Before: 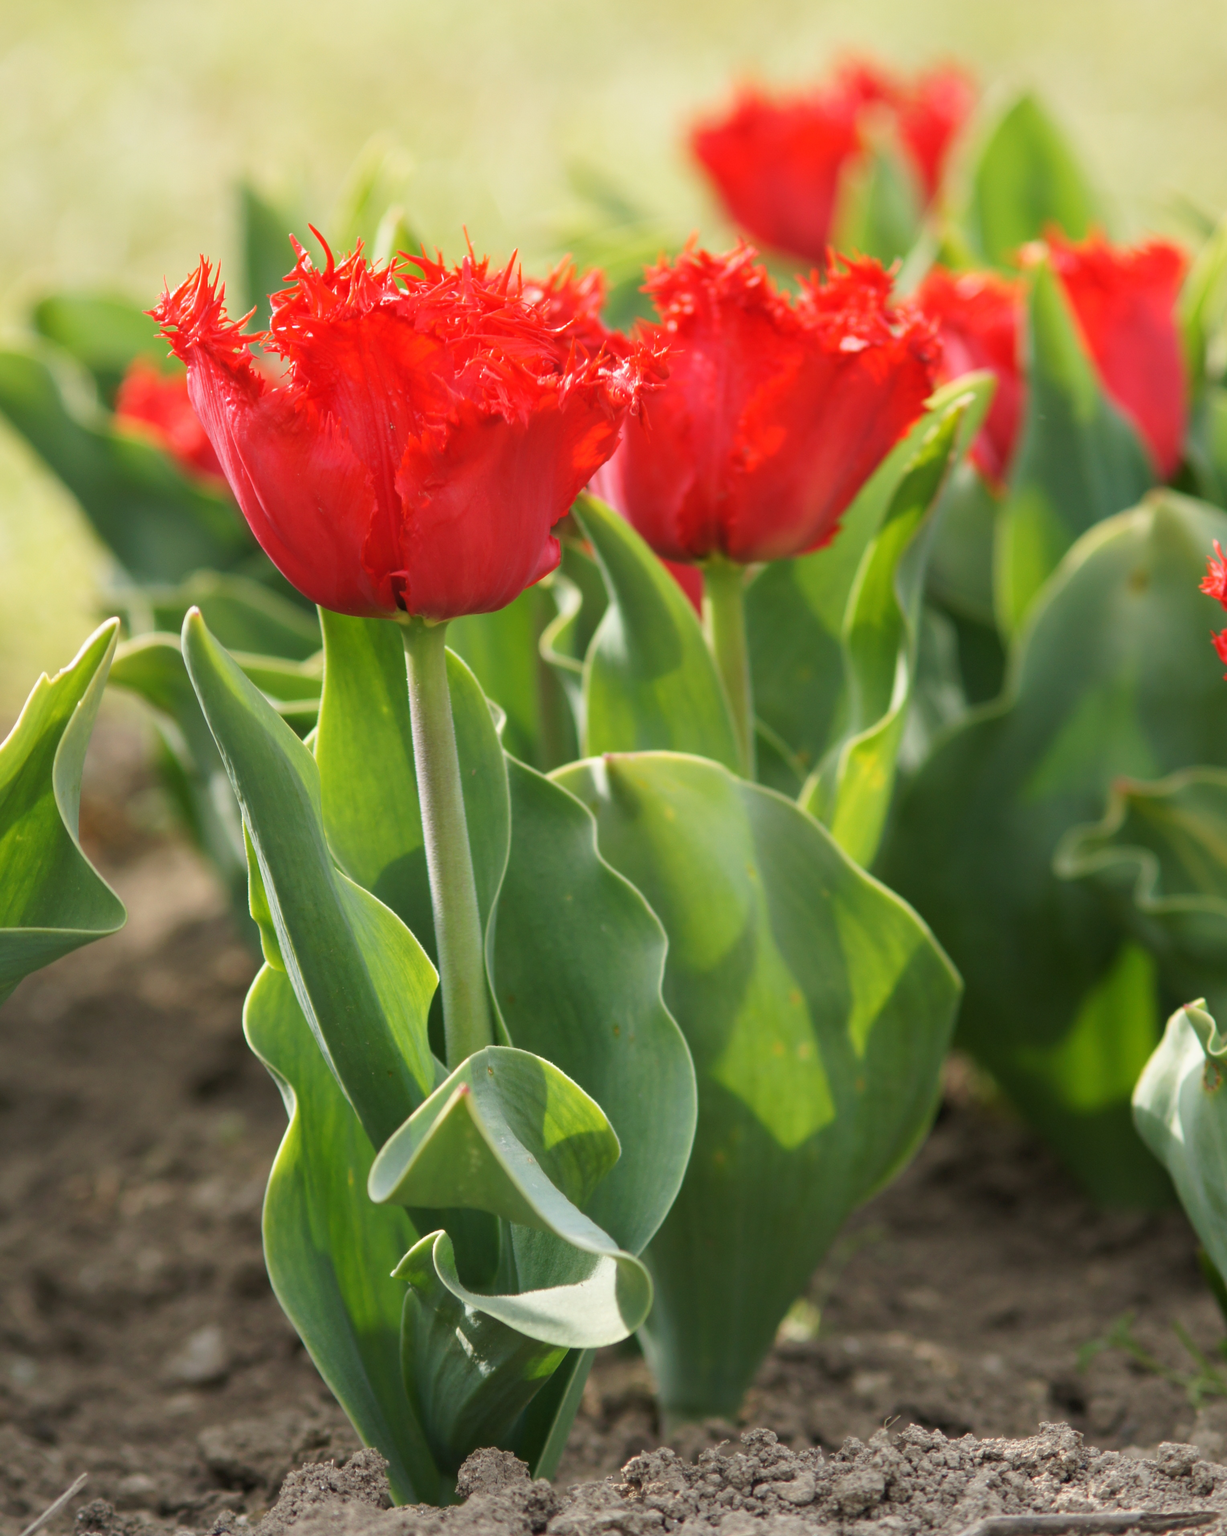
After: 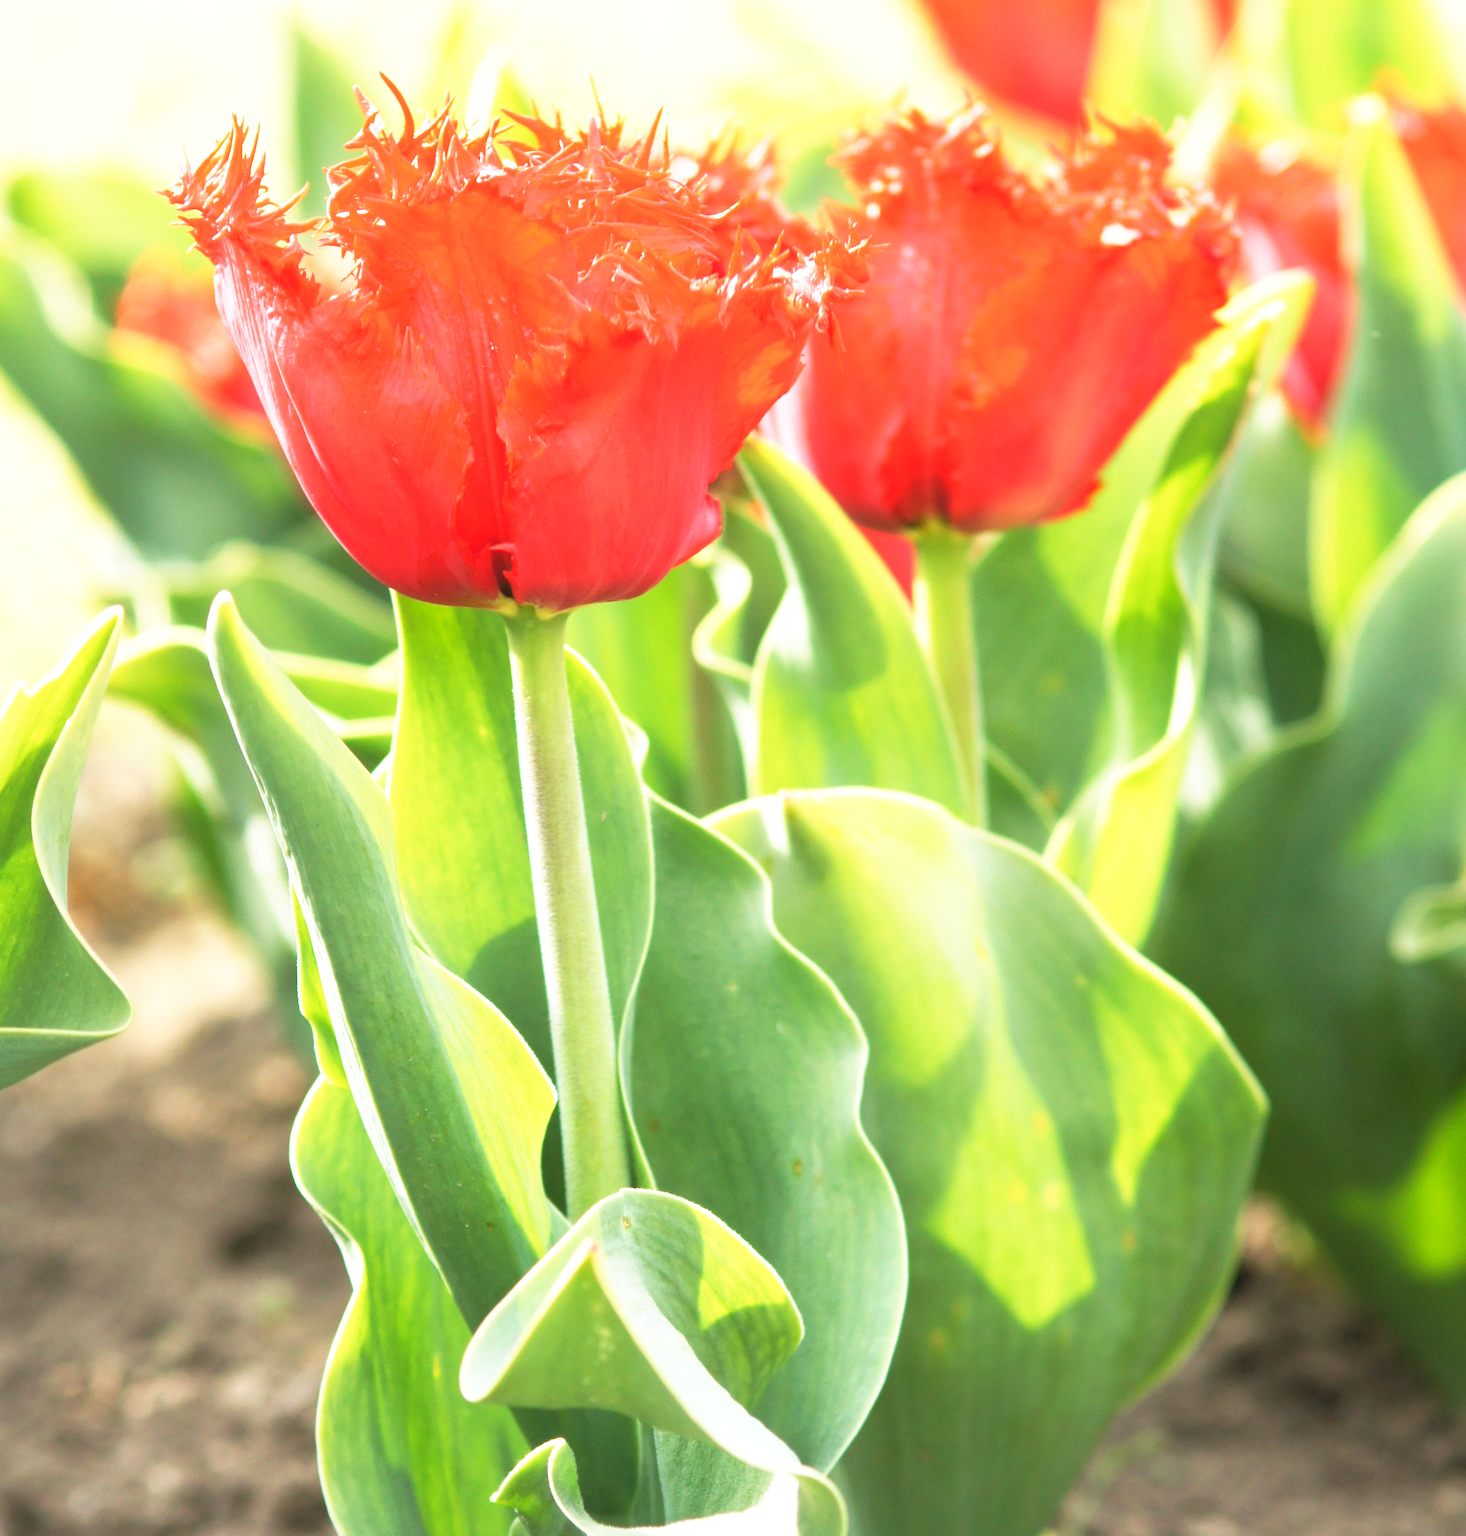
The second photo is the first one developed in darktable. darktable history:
exposure: exposure 1 EV, compensate exposure bias true, compensate highlight preservation false
base curve: curves: ch0 [(0, 0) (0.557, 0.834) (1, 1)], preserve colors none
crop and rotate: left 2.399%, top 11.139%, right 9.557%, bottom 15.226%
